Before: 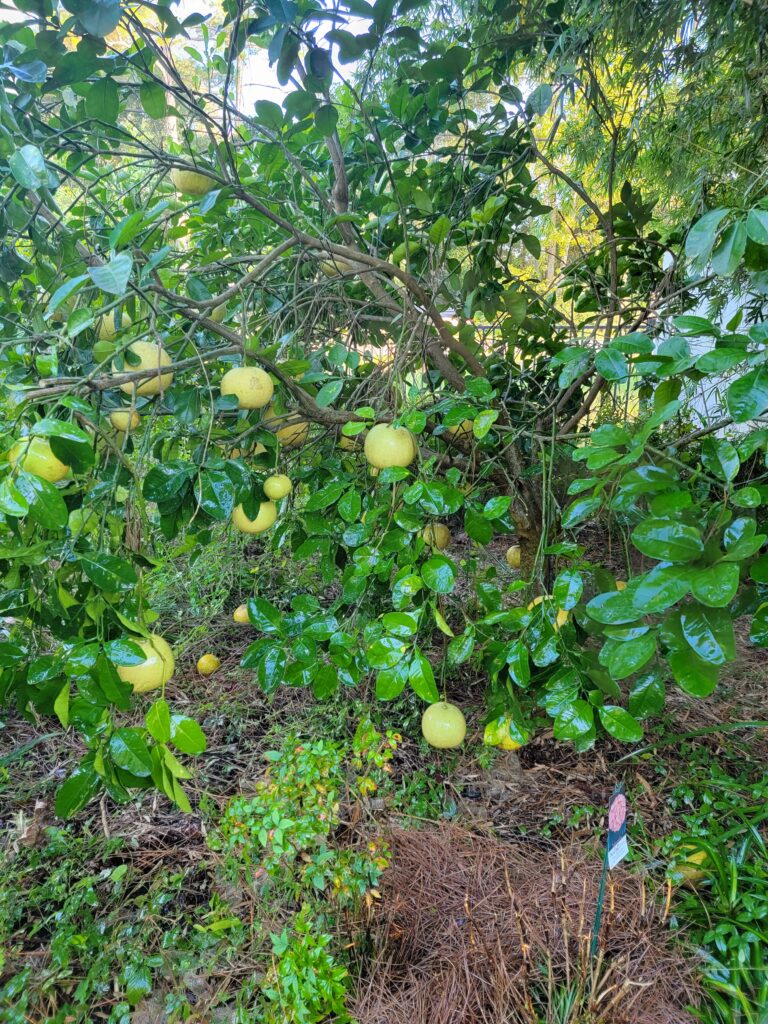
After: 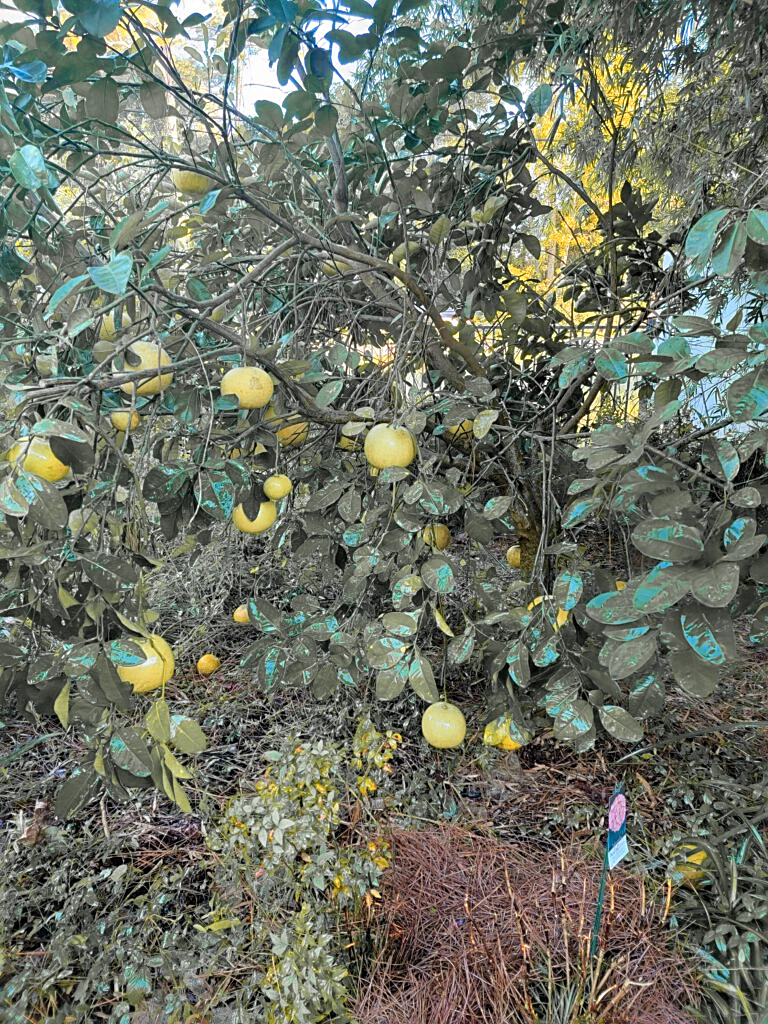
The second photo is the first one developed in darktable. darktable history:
sharpen: on, module defaults
color zones: curves: ch1 [(0.29, 0.492) (0.373, 0.185) (0.509, 0.481)]; ch2 [(0.25, 0.462) (0.749, 0.457)], mix 40.67%
